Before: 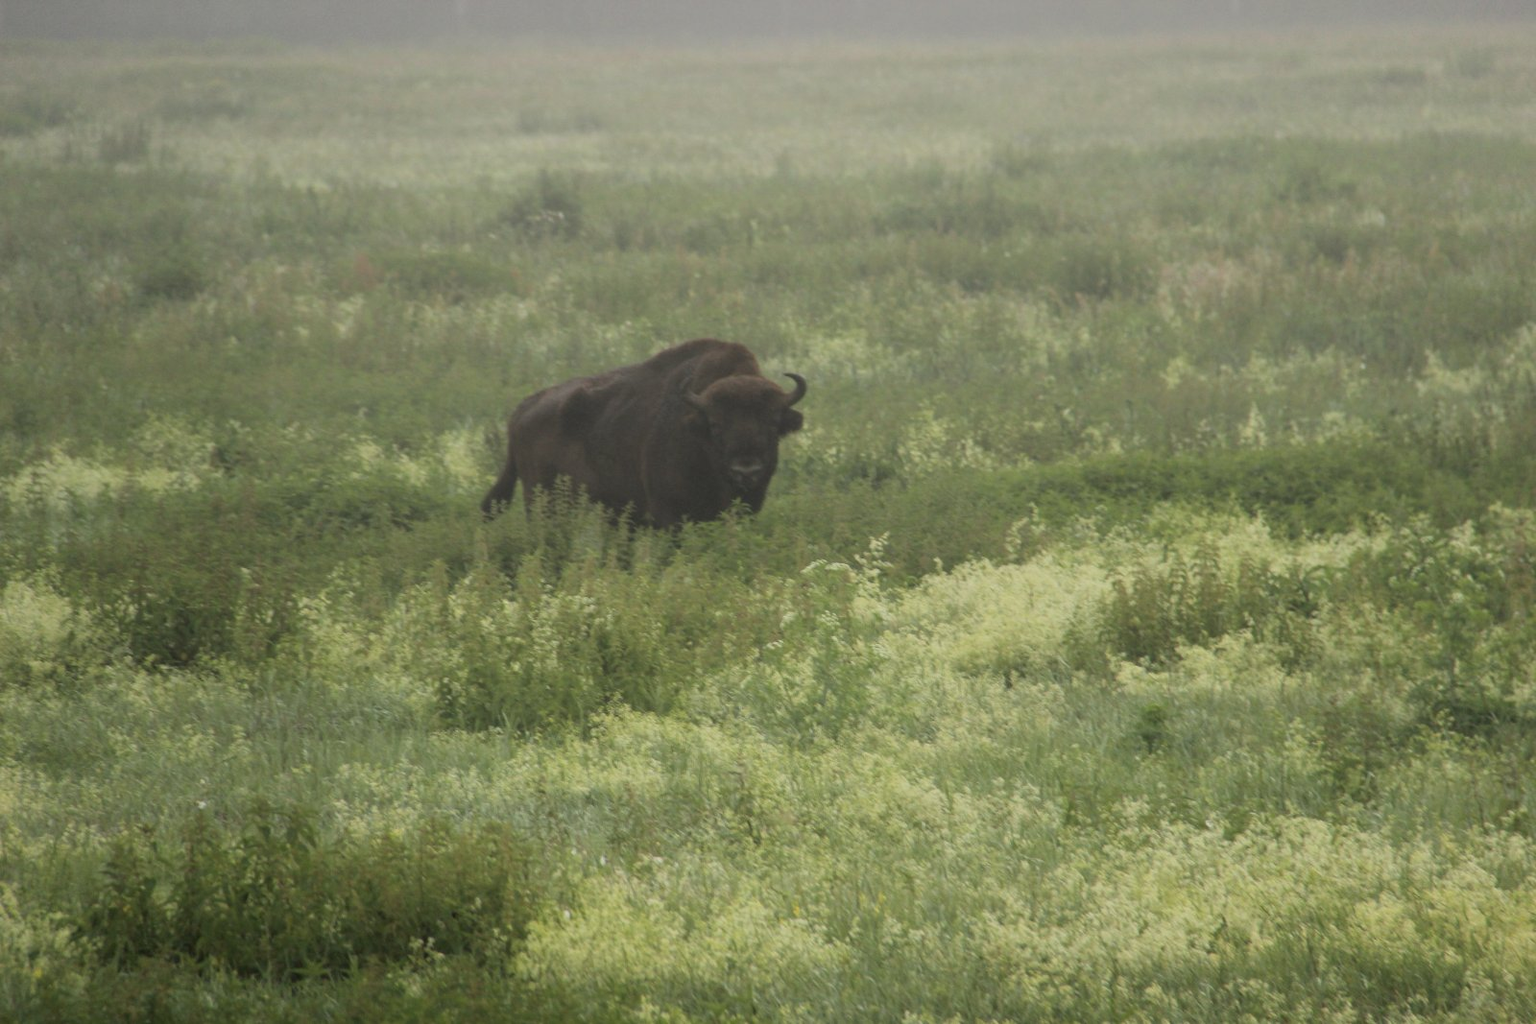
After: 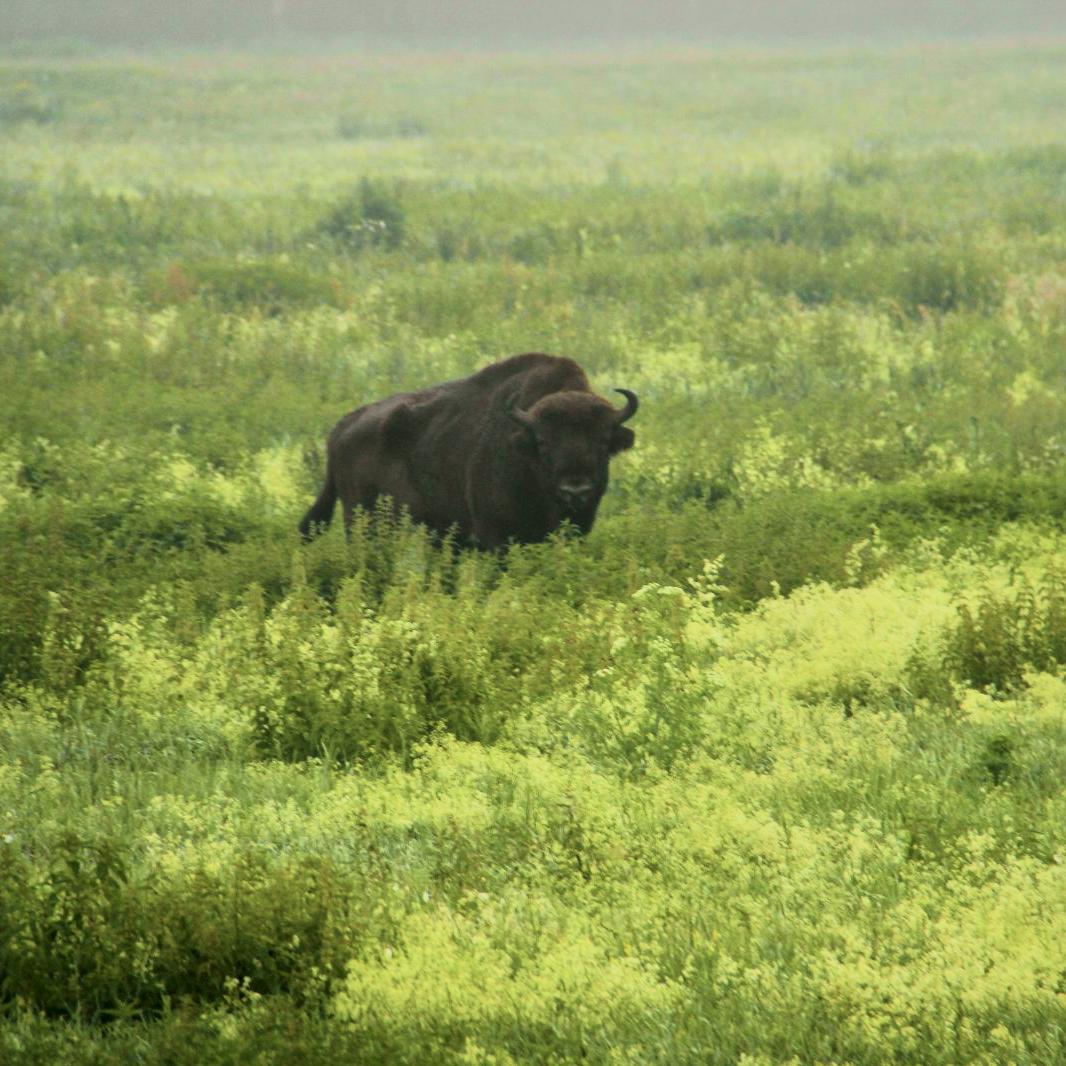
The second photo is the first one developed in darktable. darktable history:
velvia: strength 56%
tone curve: curves: ch0 [(0, 0.017) (0.091, 0.04) (0.296, 0.276) (0.439, 0.482) (0.64, 0.729) (0.785, 0.817) (0.995, 0.917)]; ch1 [(0, 0) (0.384, 0.365) (0.463, 0.447) (0.486, 0.474) (0.503, 0.497) (0.526, 0.52) (0.555, 0.564) (0.578, 0.589) (0.638, 0.66) (0.766, 0.773) (1, 1)]; ch2 [(0, 0) (0.374, 0.344) (0.446, 0.443) (0.501, 0.509) (0.528, 0.522) (0.569, 0.593) (0.61, 0.646) (0.666, 0.688) (1, 1)], color space Lab, independent channels, preserve colors none
crop and rotate: left 12.673%, right 20.66%
local contrast: mode bilateral grid, contrast 20, coarseness 50, detail 150%, midtone range 0.2
